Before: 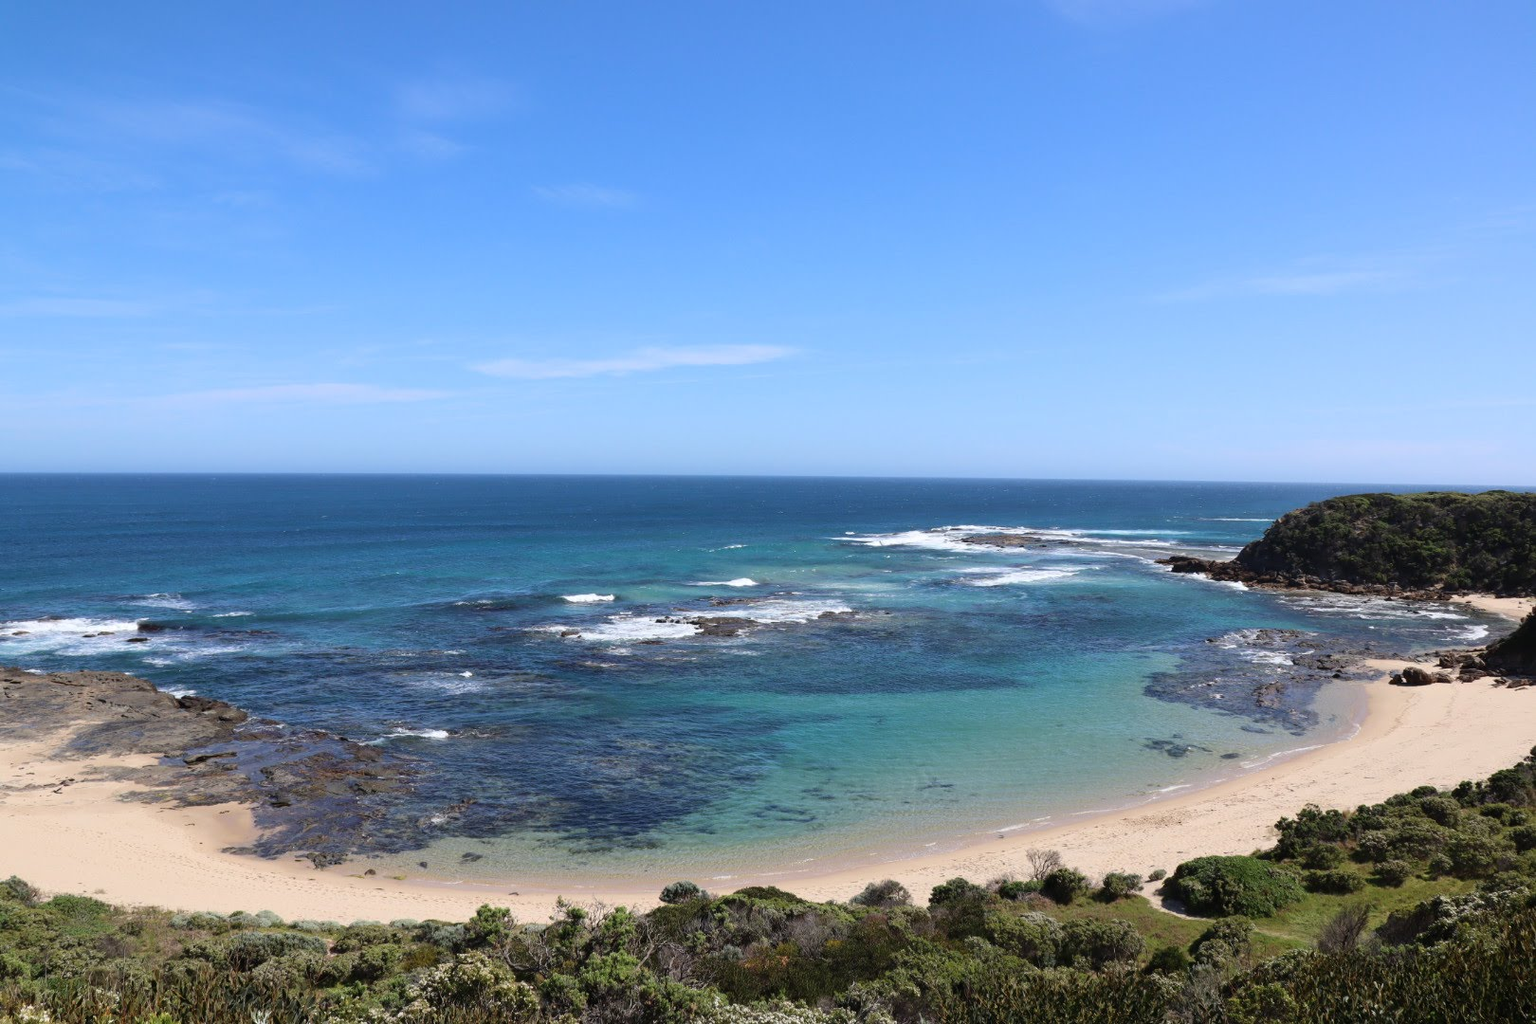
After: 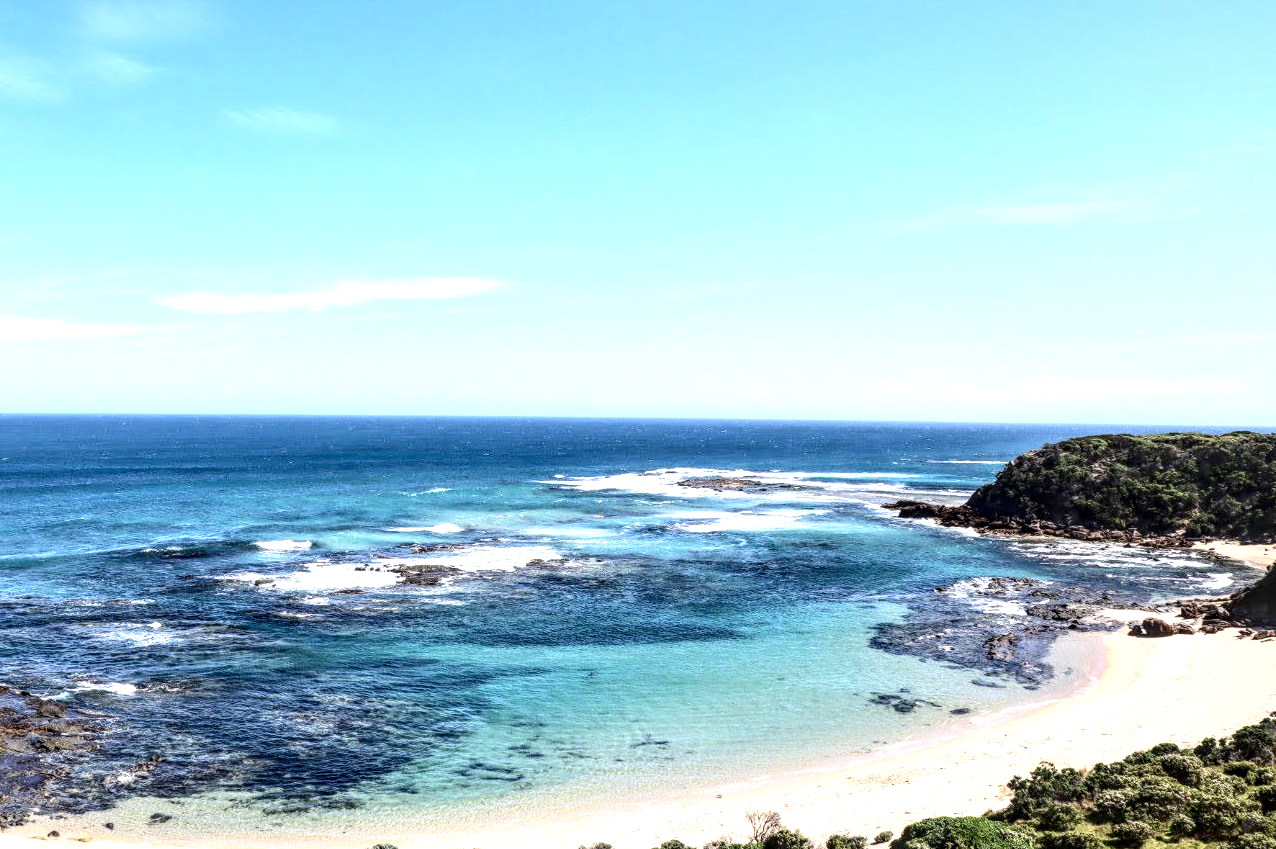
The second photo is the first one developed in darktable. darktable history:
contrast brightness saturation: contrast 0.222
crop and rotate: left 20.808%, top 7.984%, right 0.372%, bottom 13.36%
local contrast: highlights 13%, shadows 39%, detail 184%, midtone range 0.471
exposure: exposure 1 EV, compensate highlight preservation false
